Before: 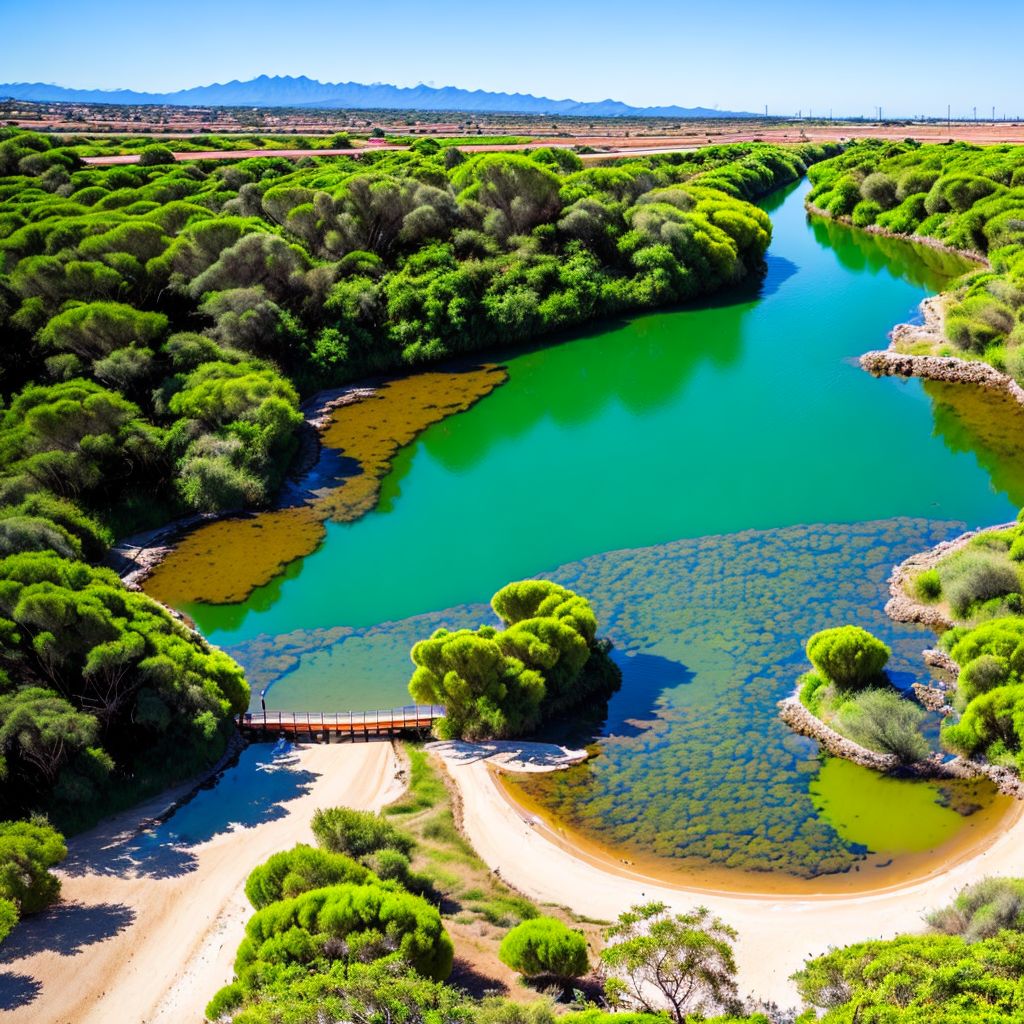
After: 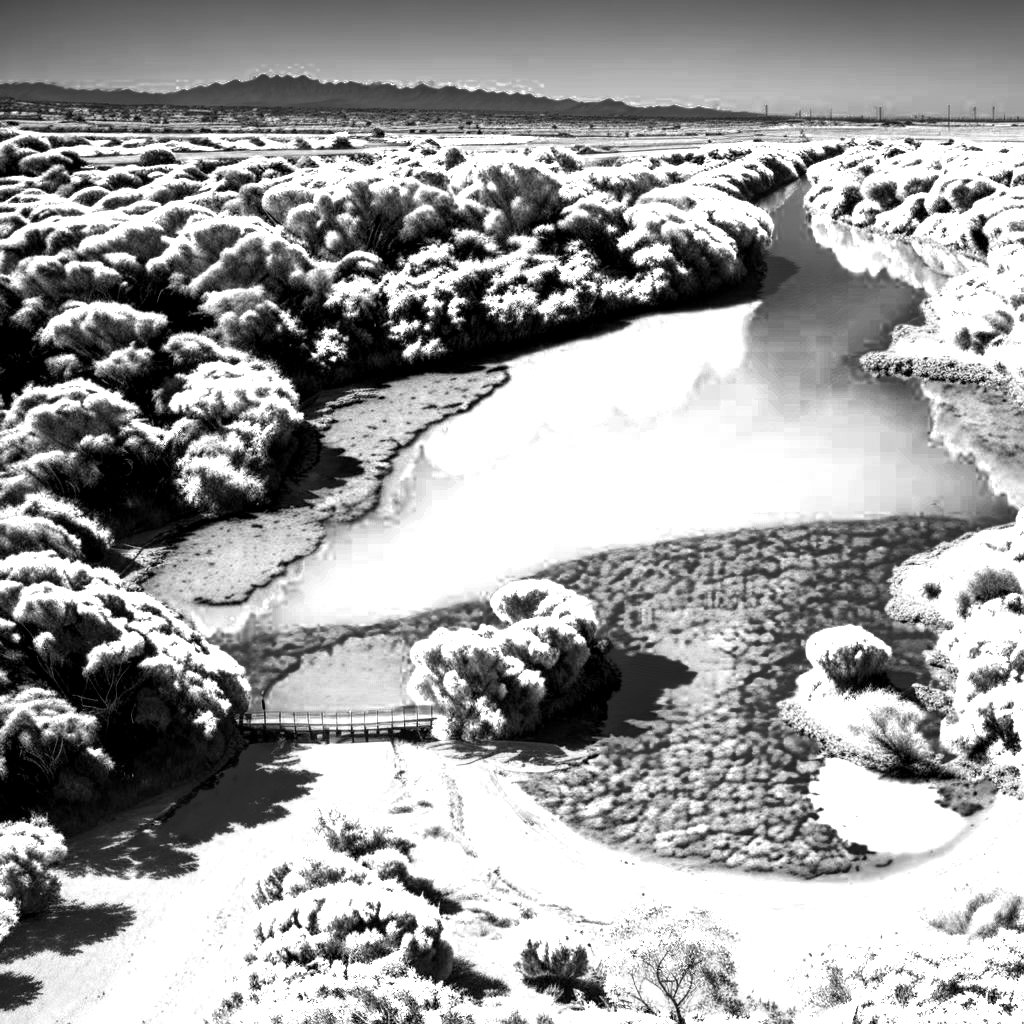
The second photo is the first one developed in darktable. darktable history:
local contrast: on, module defaults
color zones: curves: ch0 [(0, 0.554) (0.146, 0.662) (0.293, 0.86) (0.503, 0.774) (0.637, 0.106) (0.74, 0.072) (0.866, 0.488) (0.998, 0.569)]; ch1 [(0, 0) (0.143, 0) (0.286, 0) (0.429, 0) (0.571, 0) (0.714, 0) (0.857, 0)]
